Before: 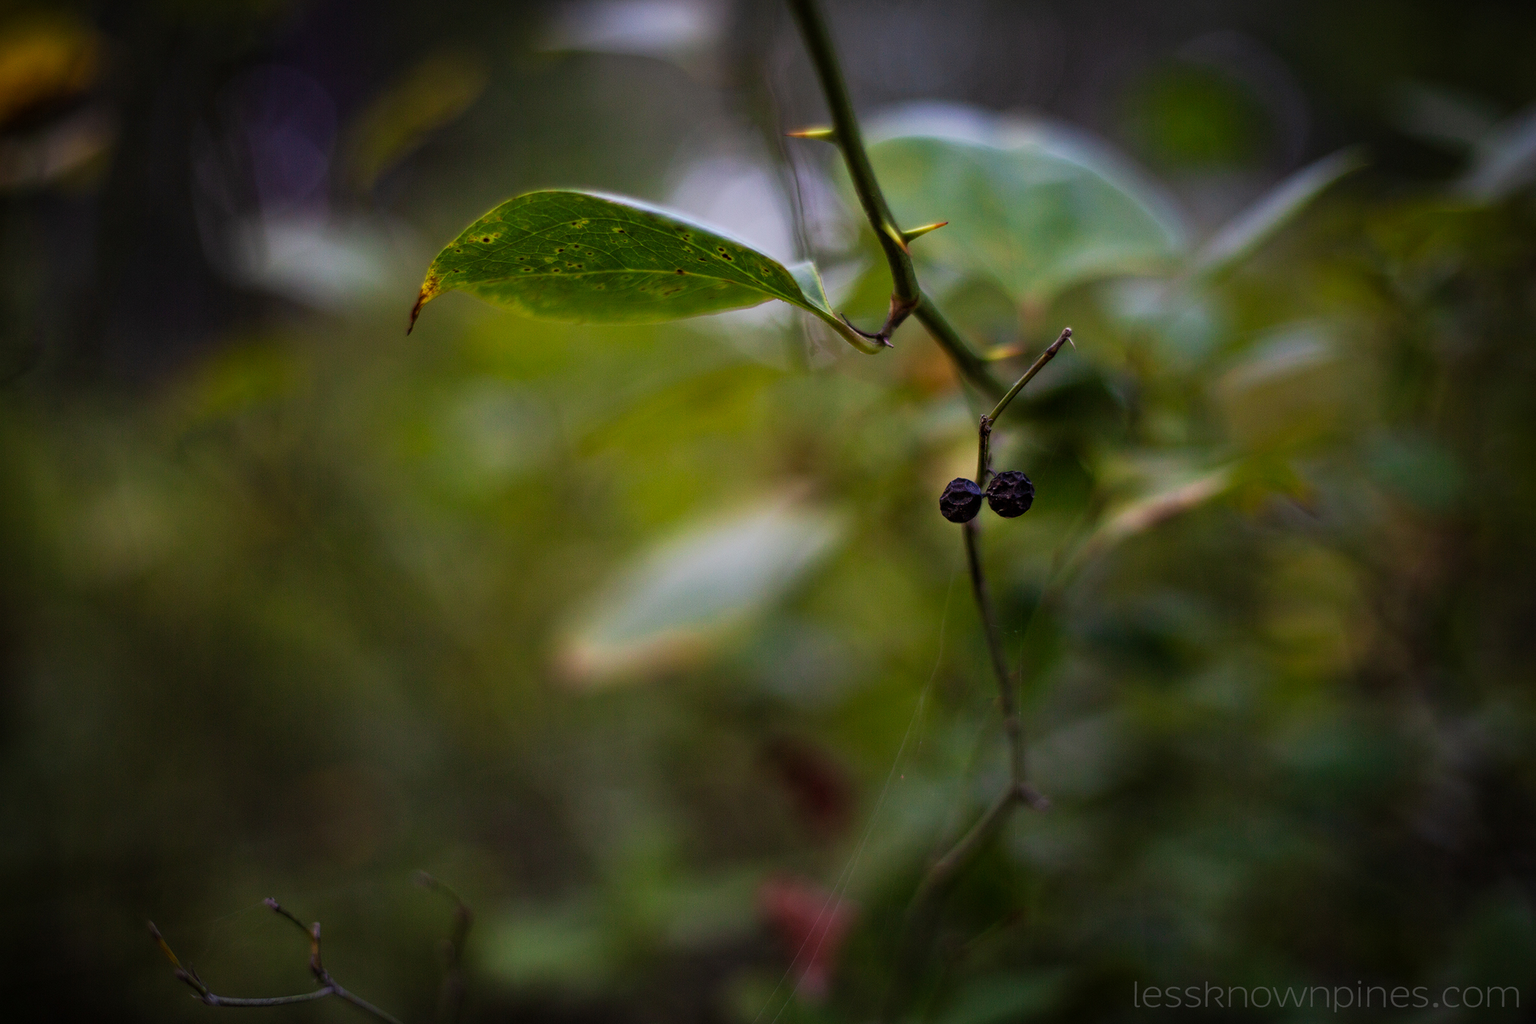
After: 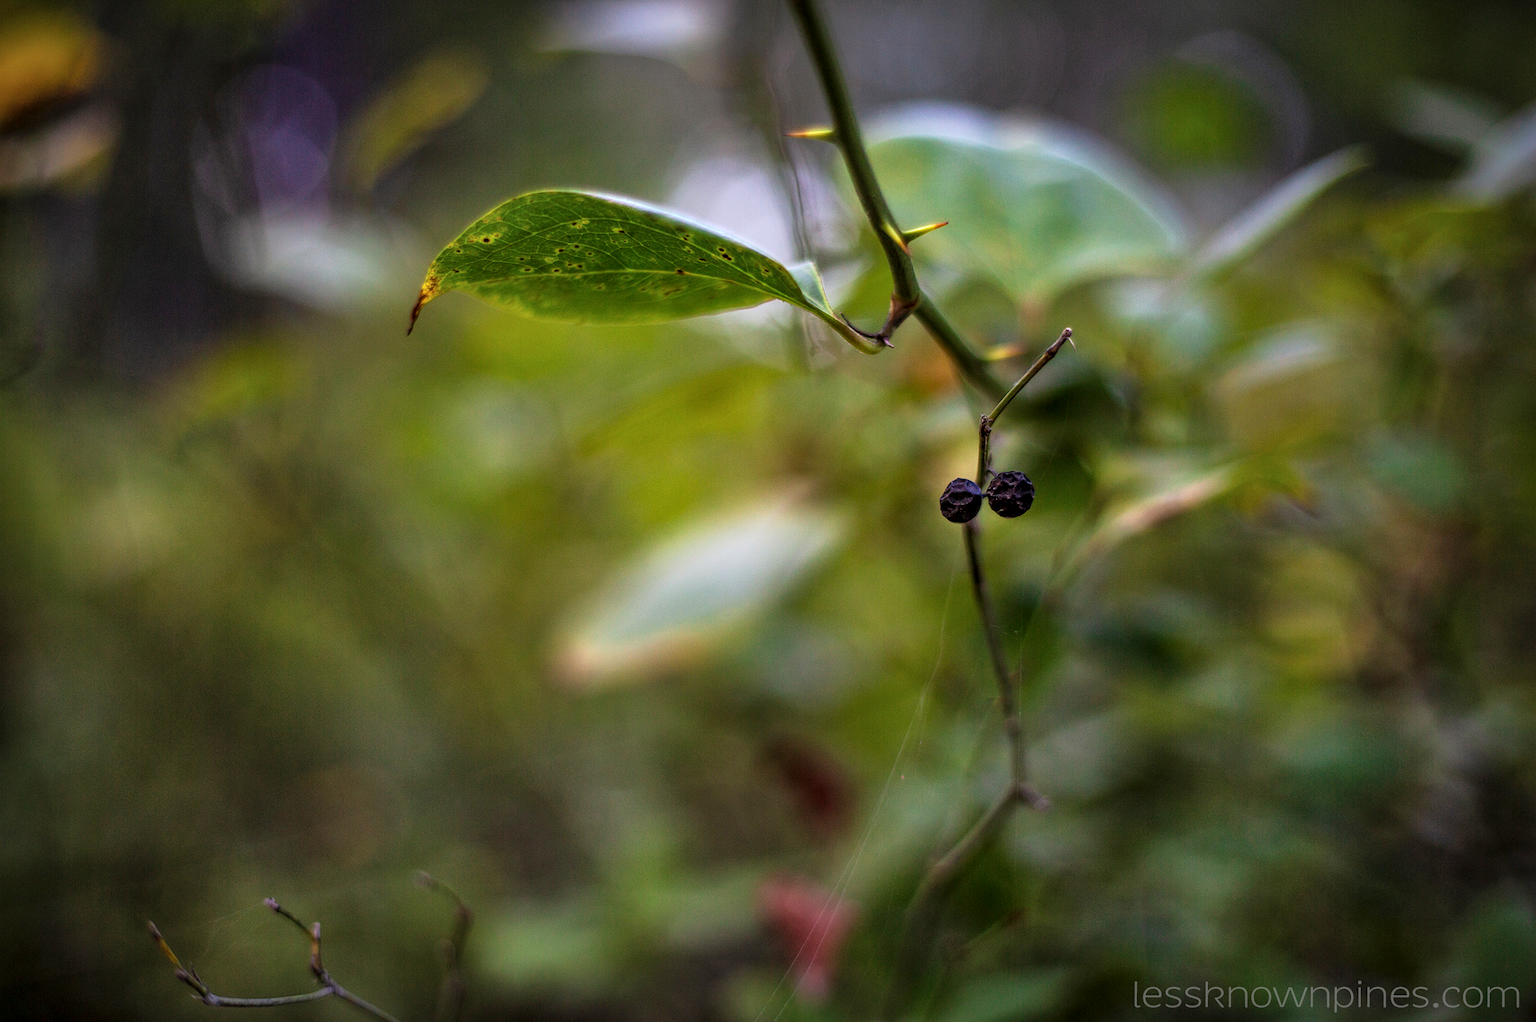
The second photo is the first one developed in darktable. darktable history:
local contrast: on, module defaults
shadows and highlights: on, module defaults
exposure: black level correction 0, exposure 0.499 EV, compensate highlight preservation false
crop: bottom 0.068%
